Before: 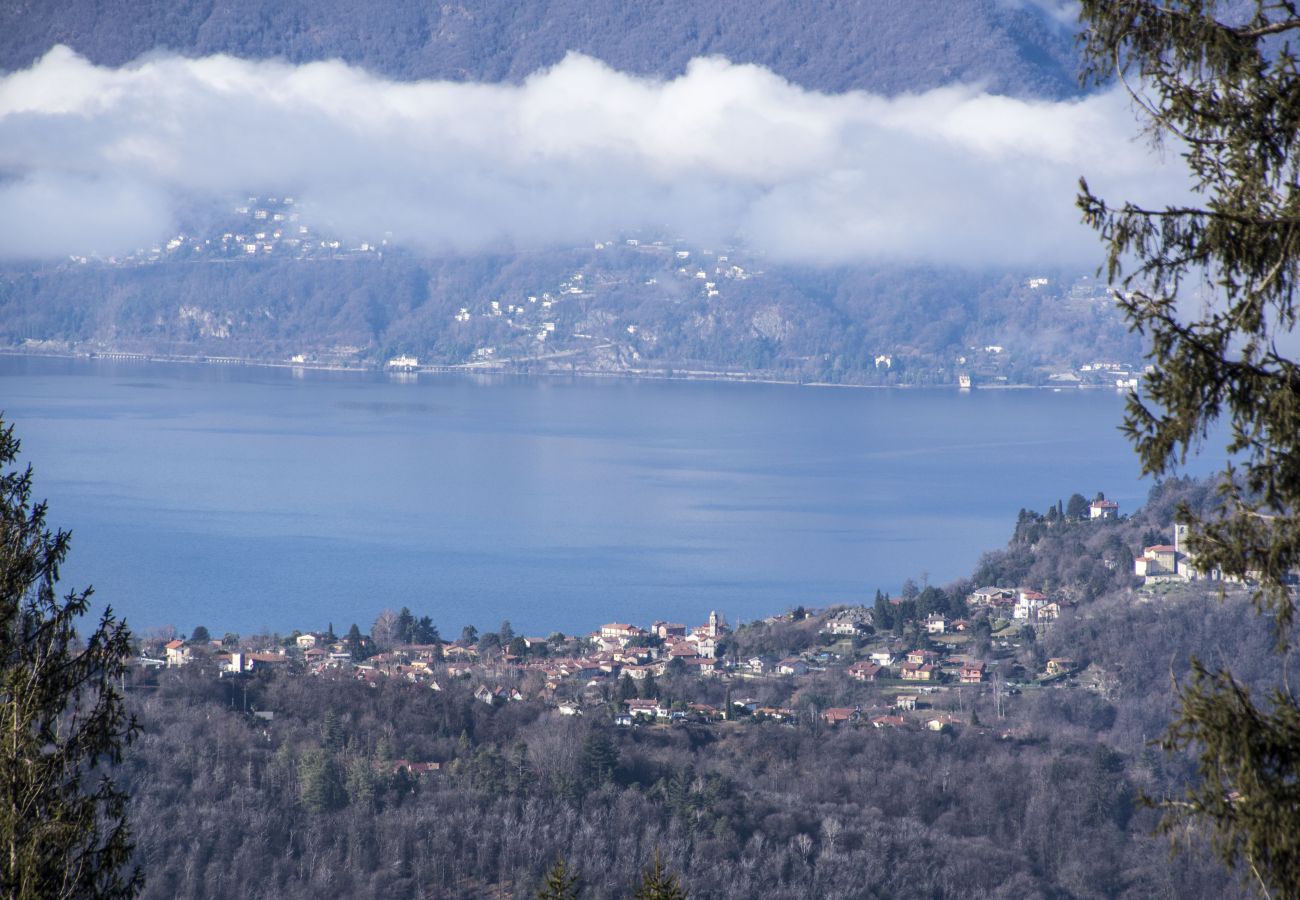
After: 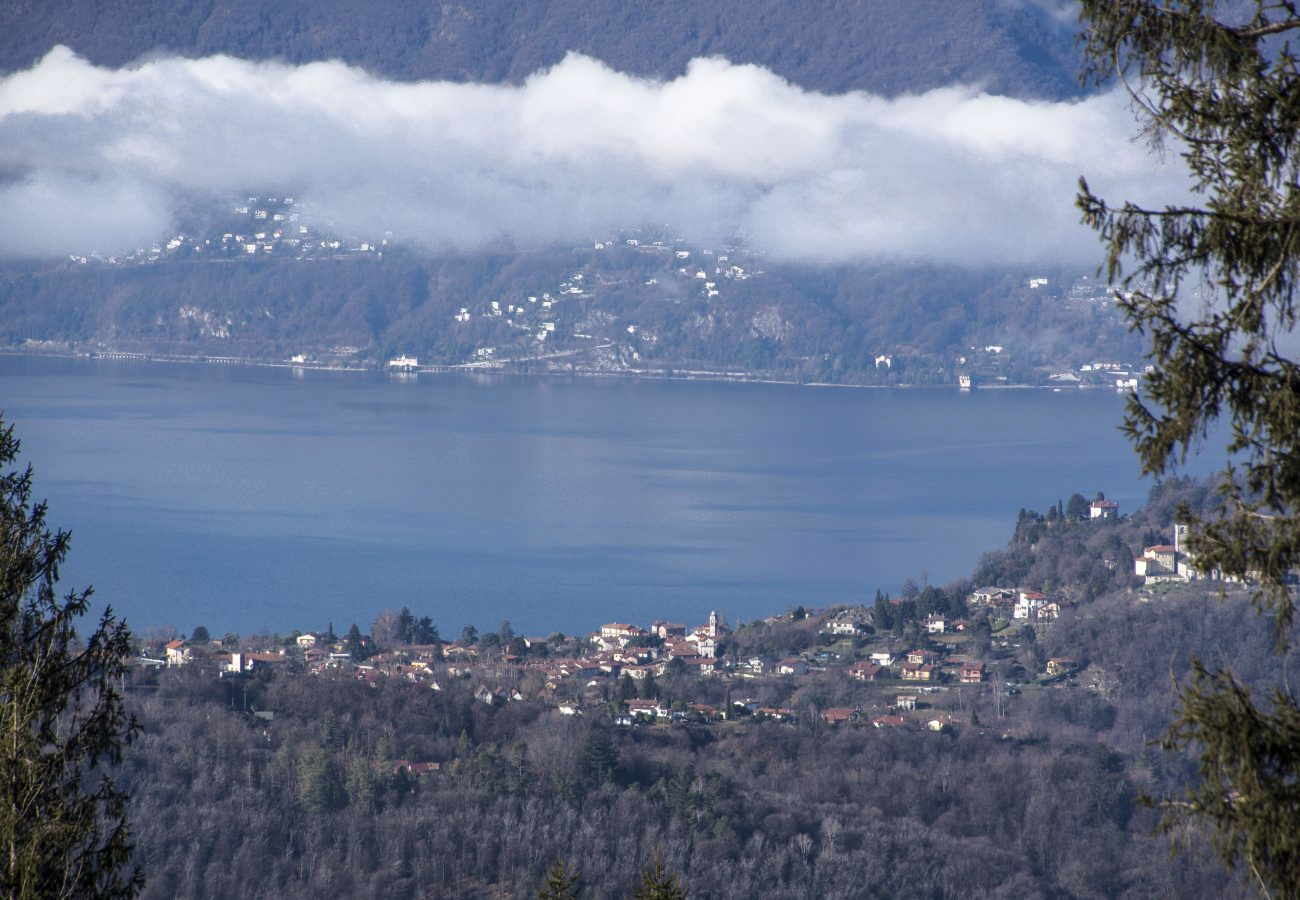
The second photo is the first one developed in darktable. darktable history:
white balance: emerald 1
tone curve: curves: ch0 [(0, 0) (0.48, 0.431) (0.7, 0.609) (0.864, 0.854) (1, 1)]
